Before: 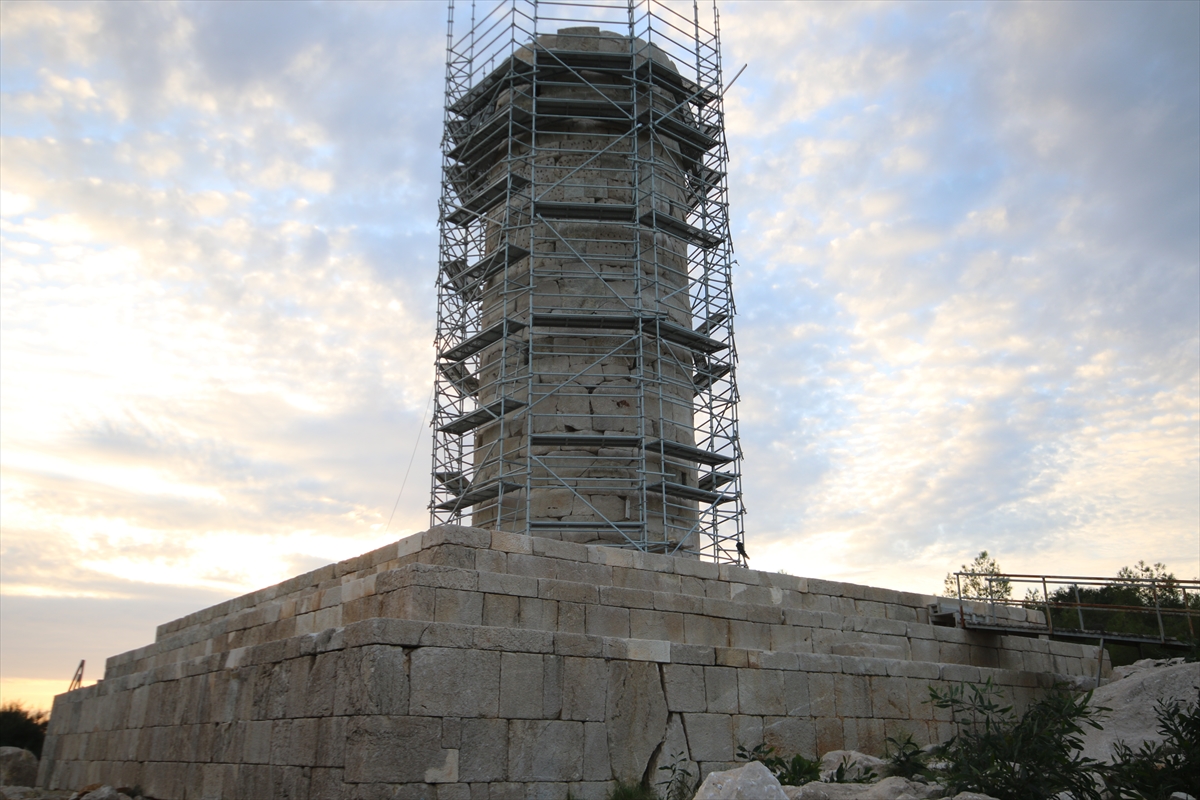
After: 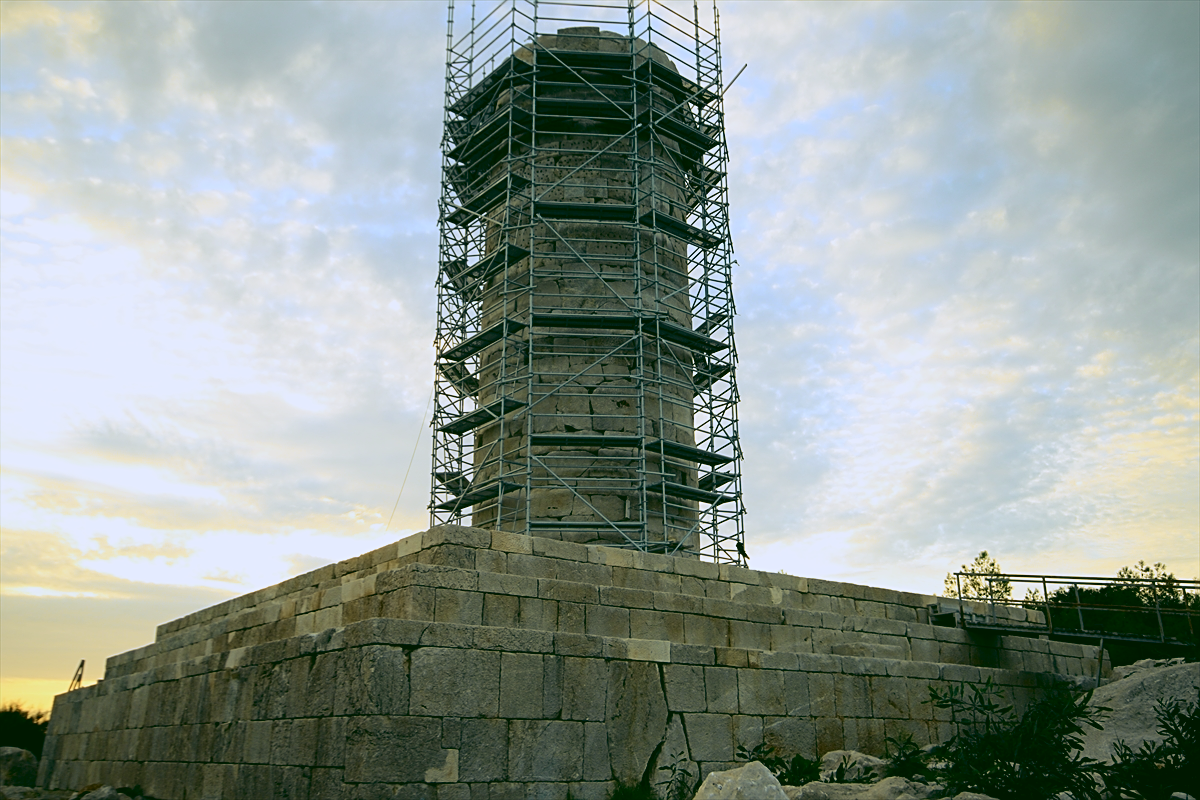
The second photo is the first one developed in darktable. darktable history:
tone curve: curves: ch0 [(0, 0.023) (0.104, 0.058) (0.21, 0.162) (0.469, 0.524) (0.579, 0.65) (0.725, 0.8) (0.858, 0.903) (1, 0.974)]; ch1 [(0, 0) (0.414, 0.395) (0.447, 0.447) (0.502, 0.501) (0.521, 0.512) (0.566, 0.566) (0.618, 0.61) (0.654, 0.642) (1, 1)]; ch2 [(0, 0) (0.369, 0.388) (0.437, 0.453) (0.492, 0.485) (0.524, 0.508) (0.553, 0.566) (0.583, 0.608) (1, 1)], color space Lab, independent channels, preserve colors none
rgb curve: curves: ch0 [(0.123, 0.061) (0.995, 0.887)]; ch1 [(0.06, 0.116) (1, 0.906)]; ch2 [(0, 0) (0.824, 0.69) (1, 1)], mode RGB, independent channels, compensate middle gray true
sharpen: on, module defaults
